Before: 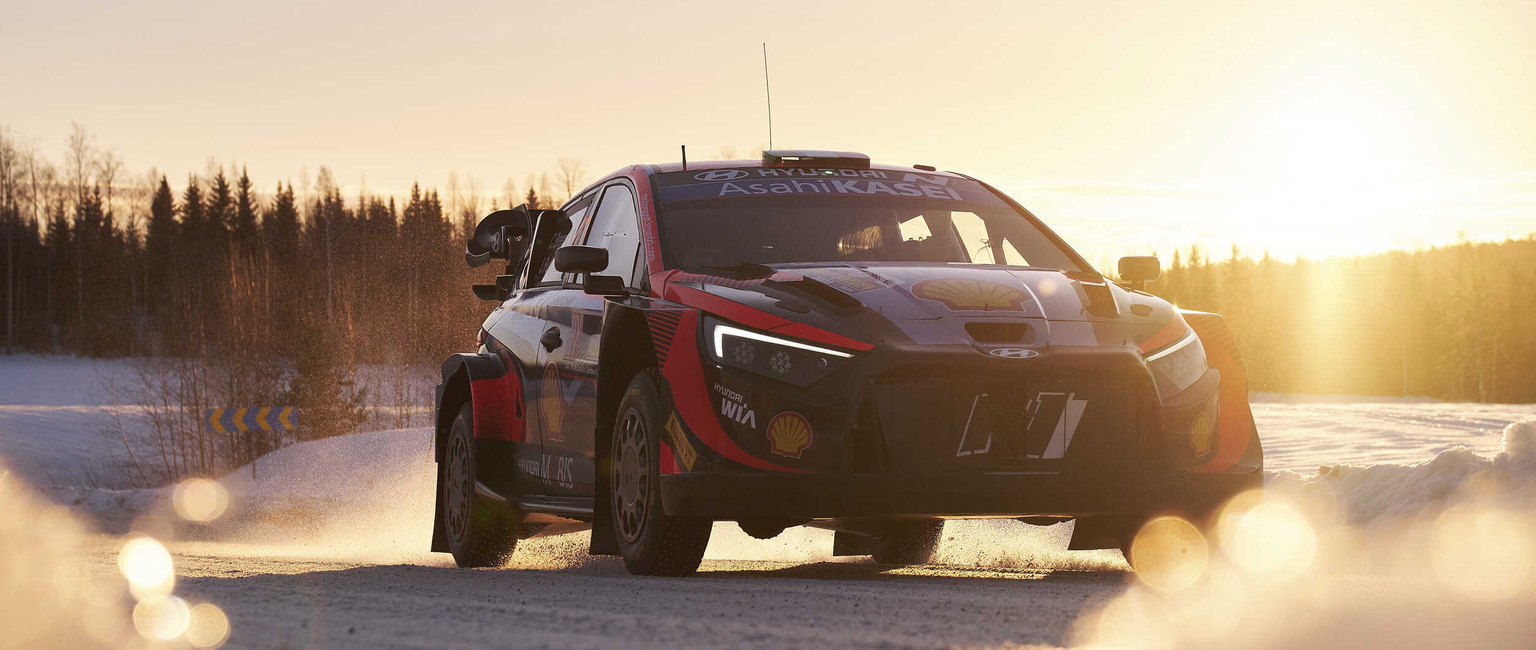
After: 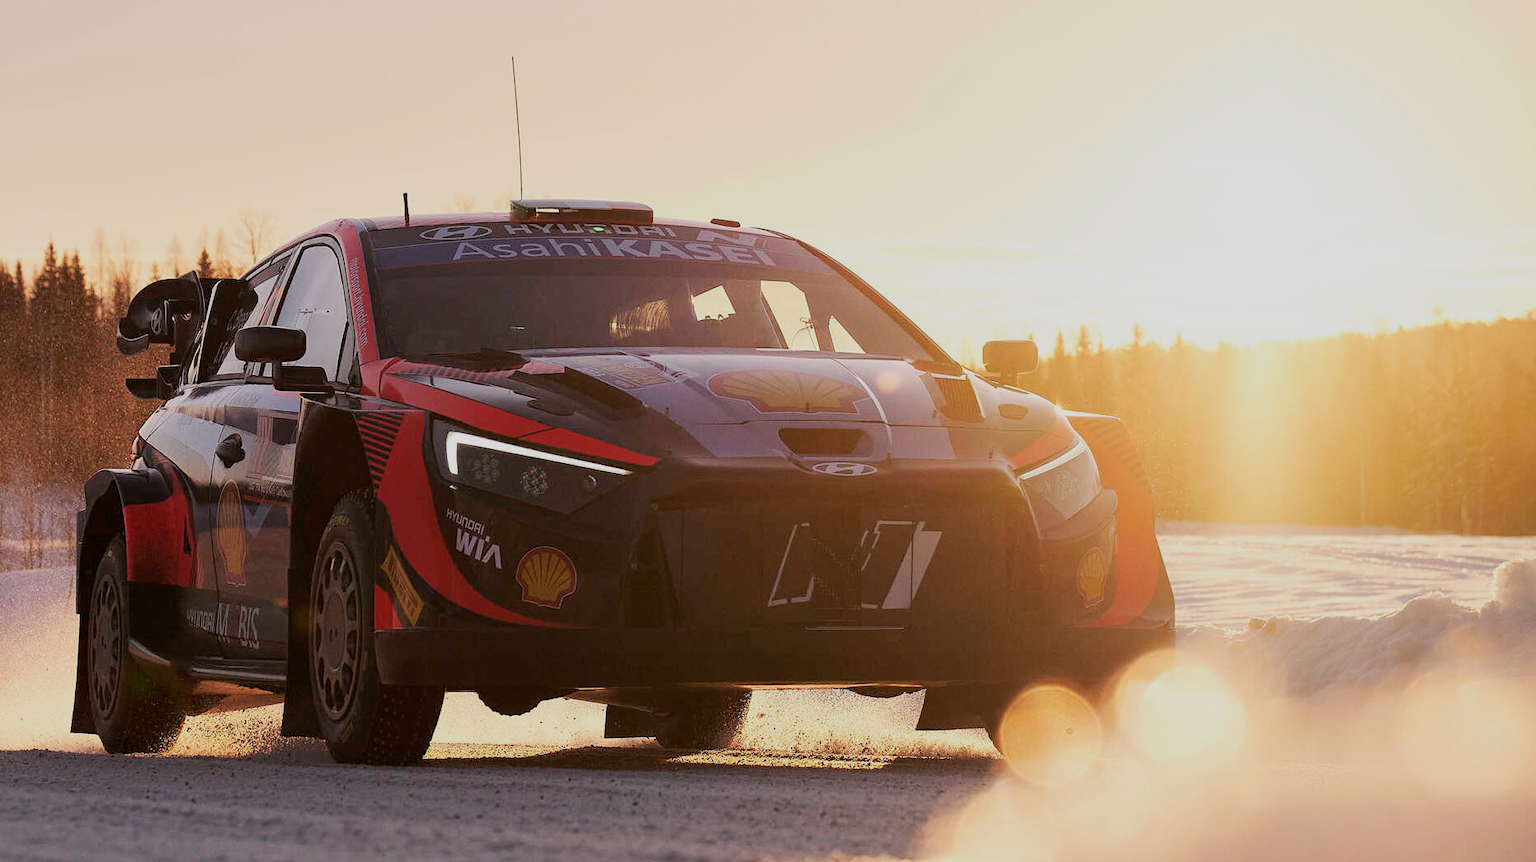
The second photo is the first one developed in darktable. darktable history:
crop and rotate: left 24.6%
filmic rgb: hardness 4.17
